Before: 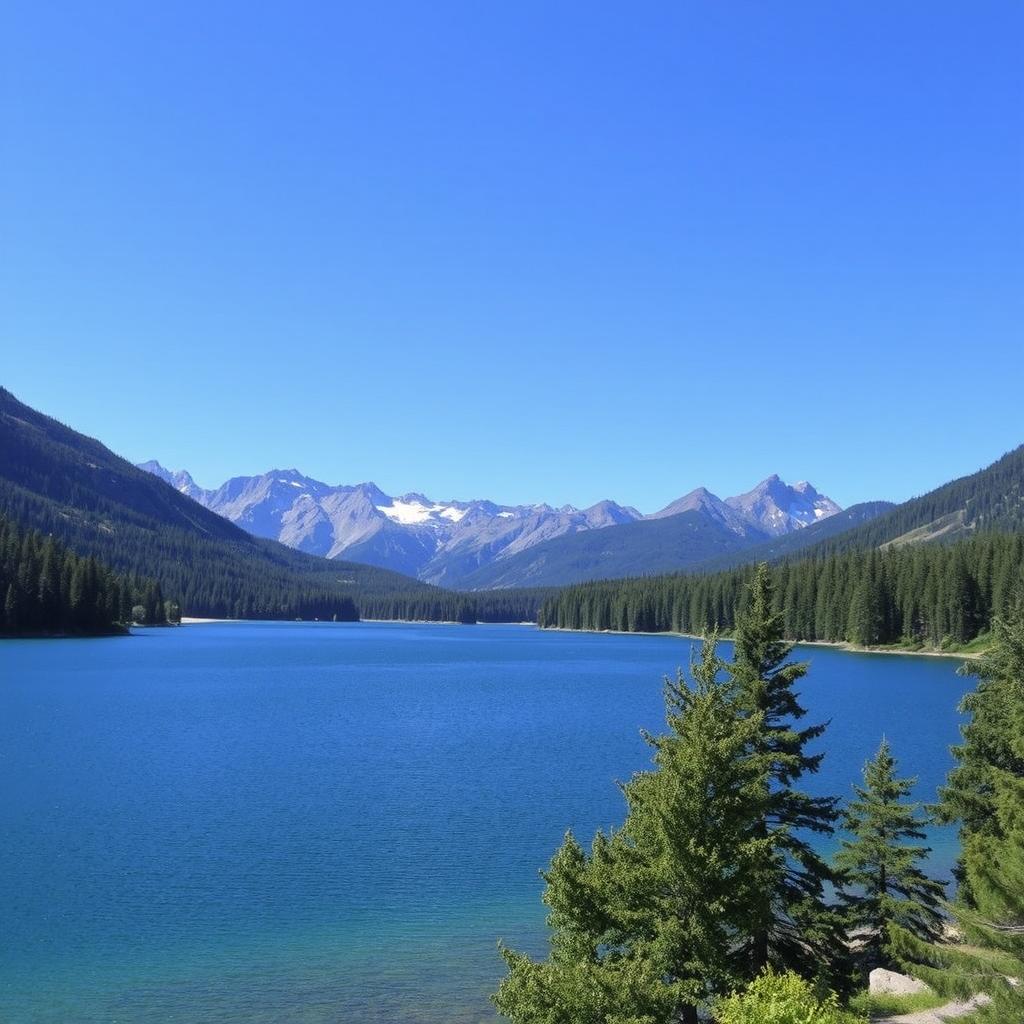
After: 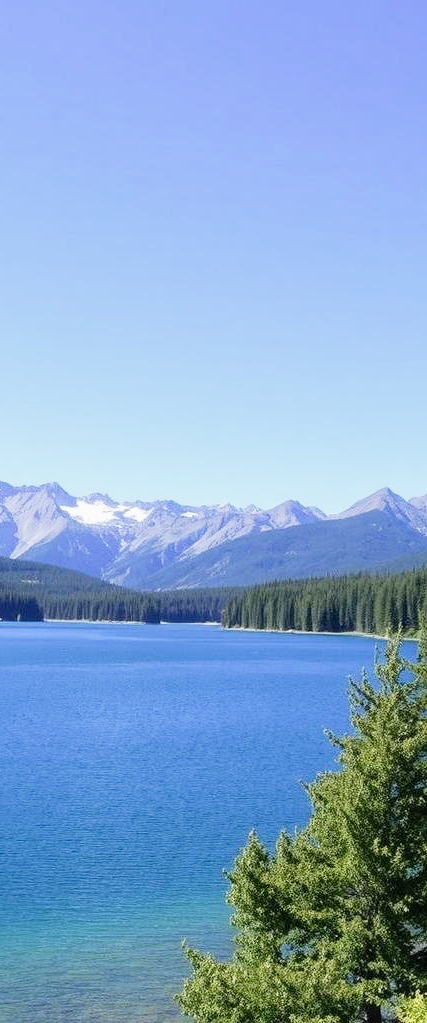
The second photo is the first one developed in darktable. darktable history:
crop: left 30.875%, right 27.398%
local contrast: highlights 104%, shadows 100%, detail 120%, midtone range 0.2
tone curve: curves: ch0 [(0, 0.005) (0.103, 0.097) (0.18, 0.22) (0.378, 0.482) (0.504, 0.631) (0.663, 0.801) (0.834, 0.914) (1, 0.971)]; ch1 [(0, 0) (0.172, 0.123) (0.324, 0.253) (0.396, 0.388) (0.478, 0.461) (0.499, 0.498) (0.545, 0.587) (0.604, 0.692) (0.704, 0.818) (1, 1)]; ch2 [(0, 0) (0.411, 0.424) (0.496, 0.5) (0.521, 0.537) (0.555, 0.585) (0.628, 0.703) (1, 1)], preserve colors none
